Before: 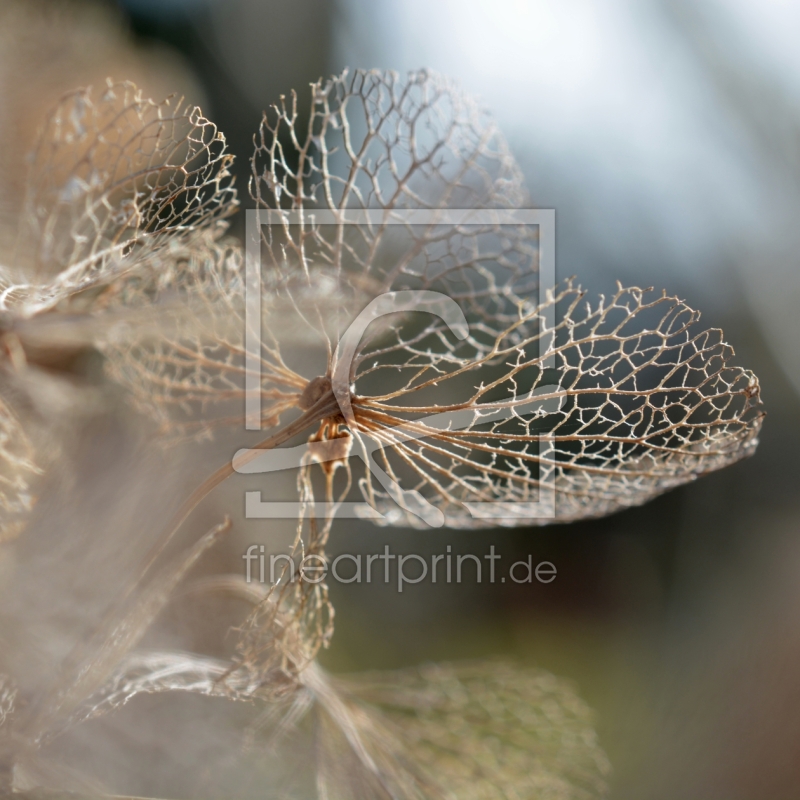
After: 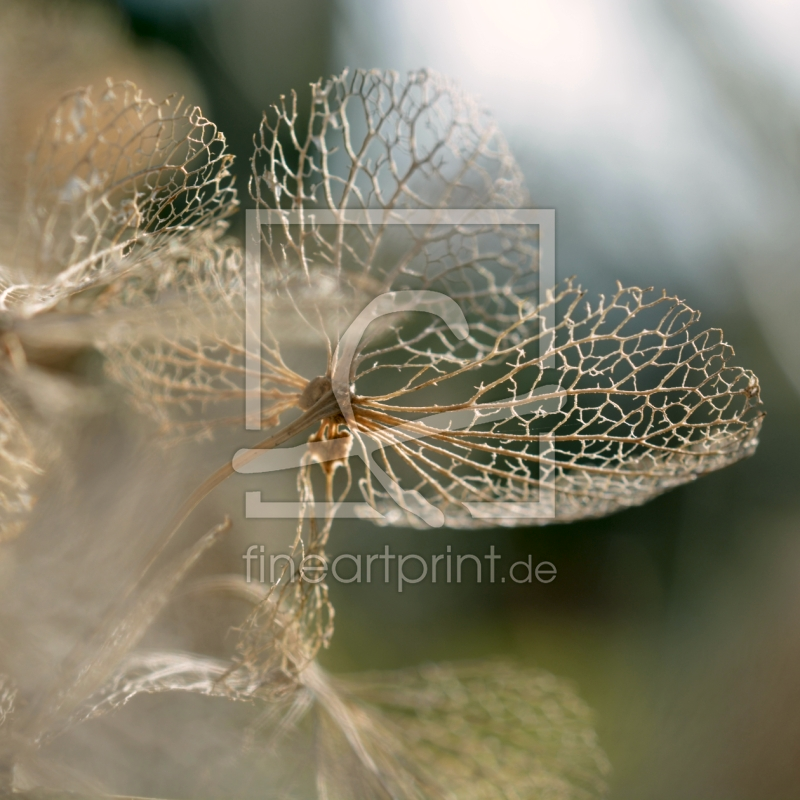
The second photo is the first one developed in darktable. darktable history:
color correction: highlights a* 4.16, highlights b* 4.96, shadows a* -7.75, shadows b* 4.78
